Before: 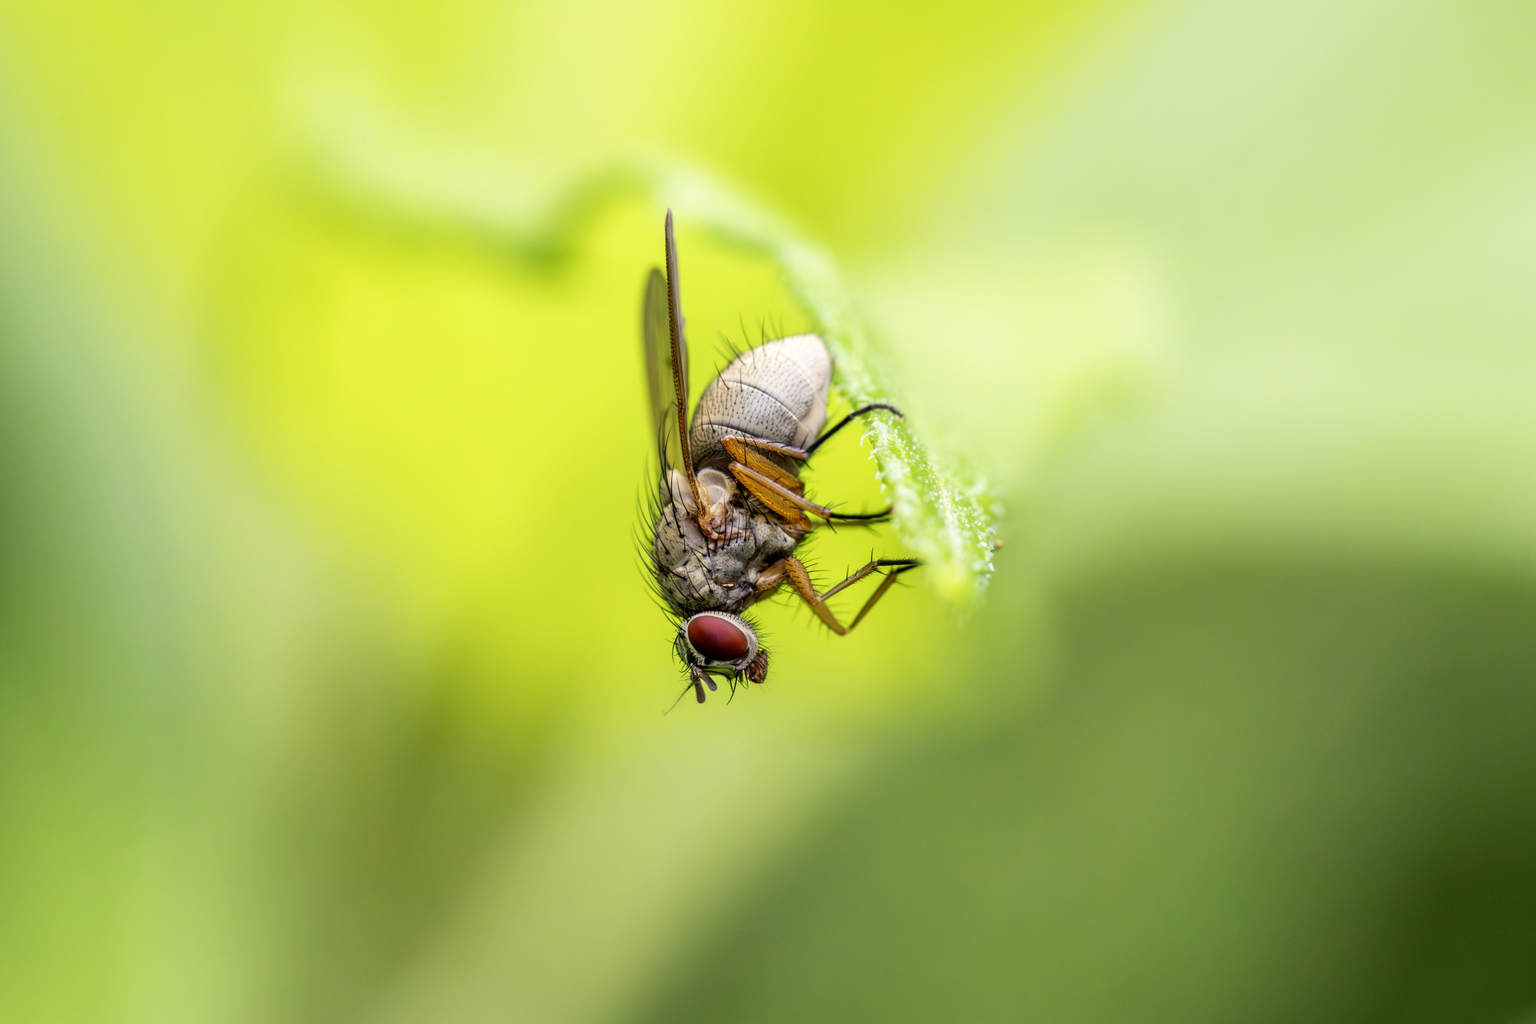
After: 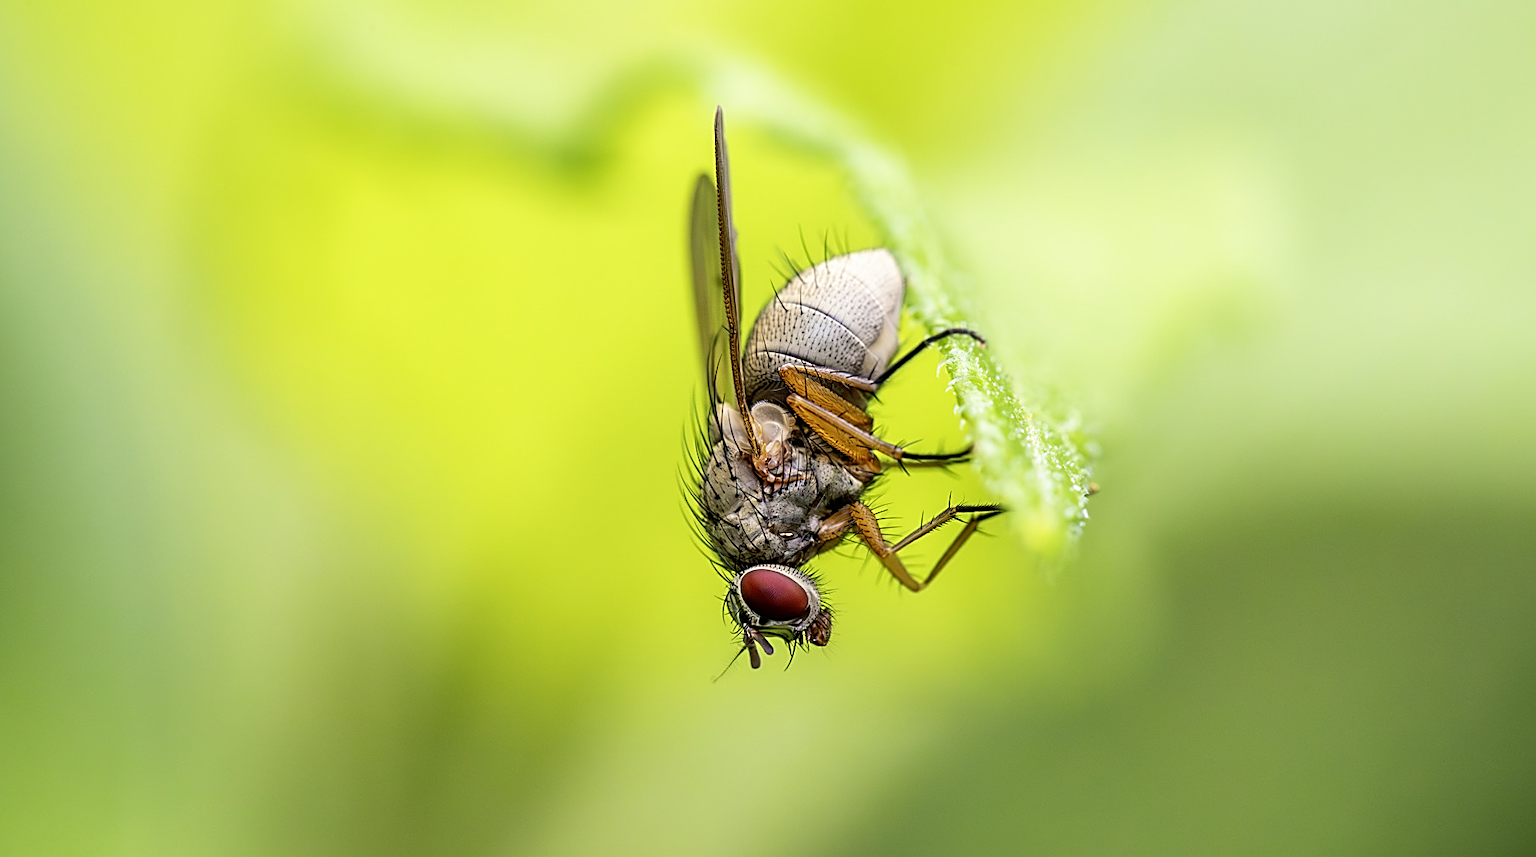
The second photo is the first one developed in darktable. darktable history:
crop and rotate: left 2.425%, top 11.305%, right 9.6%, bottom 15.08%
sharpen: amount 0.901
